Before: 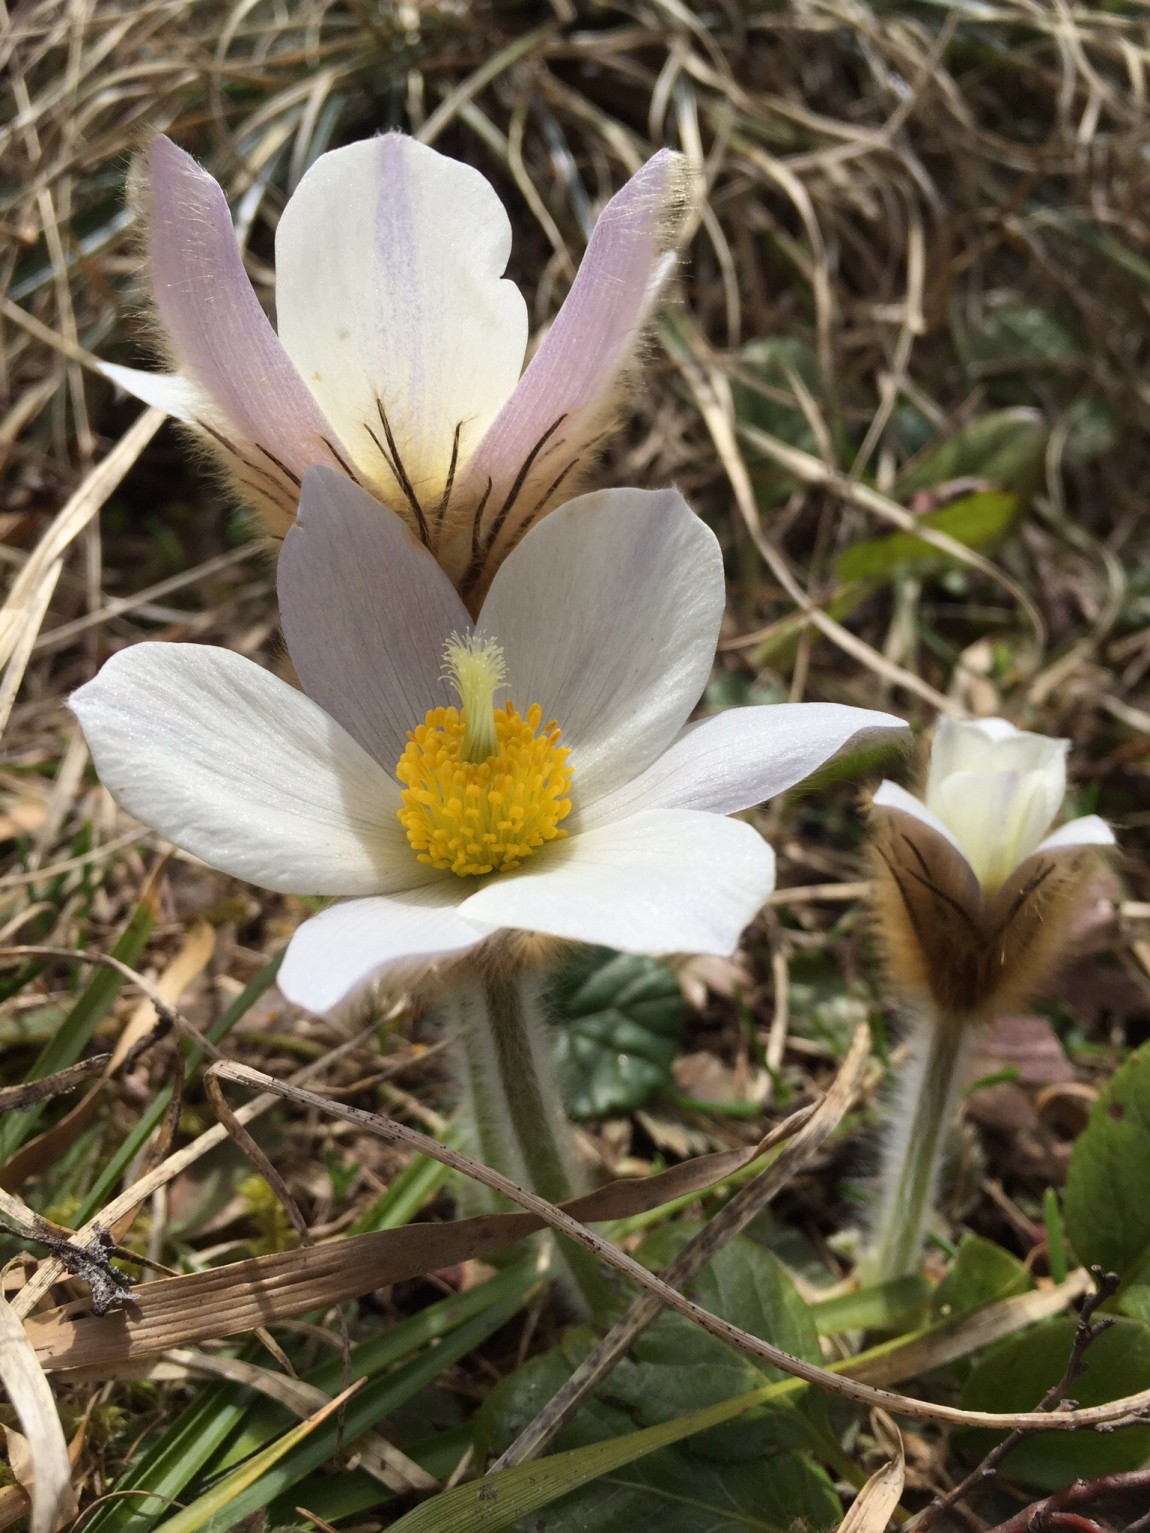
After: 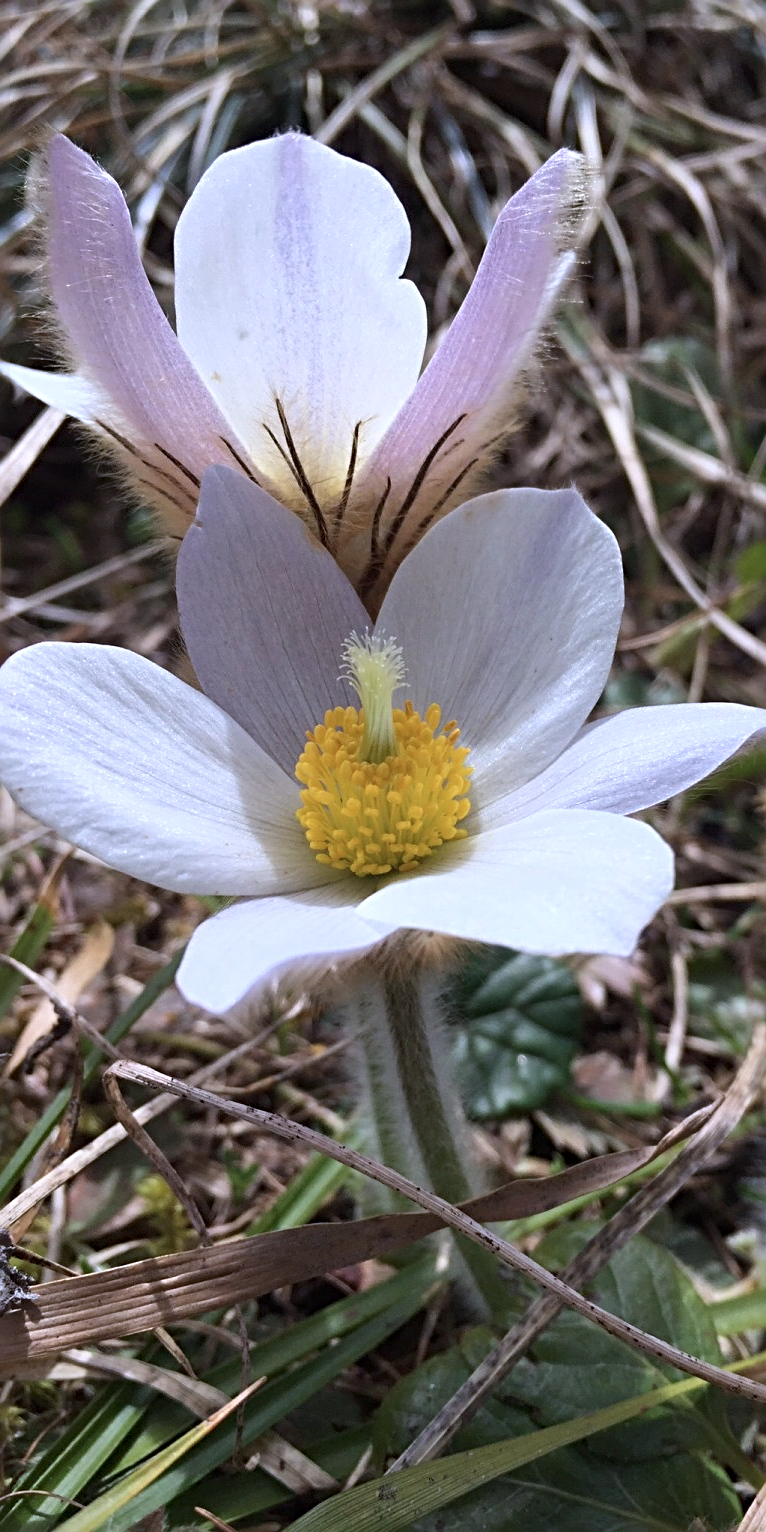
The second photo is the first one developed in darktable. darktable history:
sharpen: radius 4
crop and rotate: left 8.786%, right 24.548%
color calibration: illuminant as shot in camera, x 0.379, y 0.396, temperature 4138.76 K
